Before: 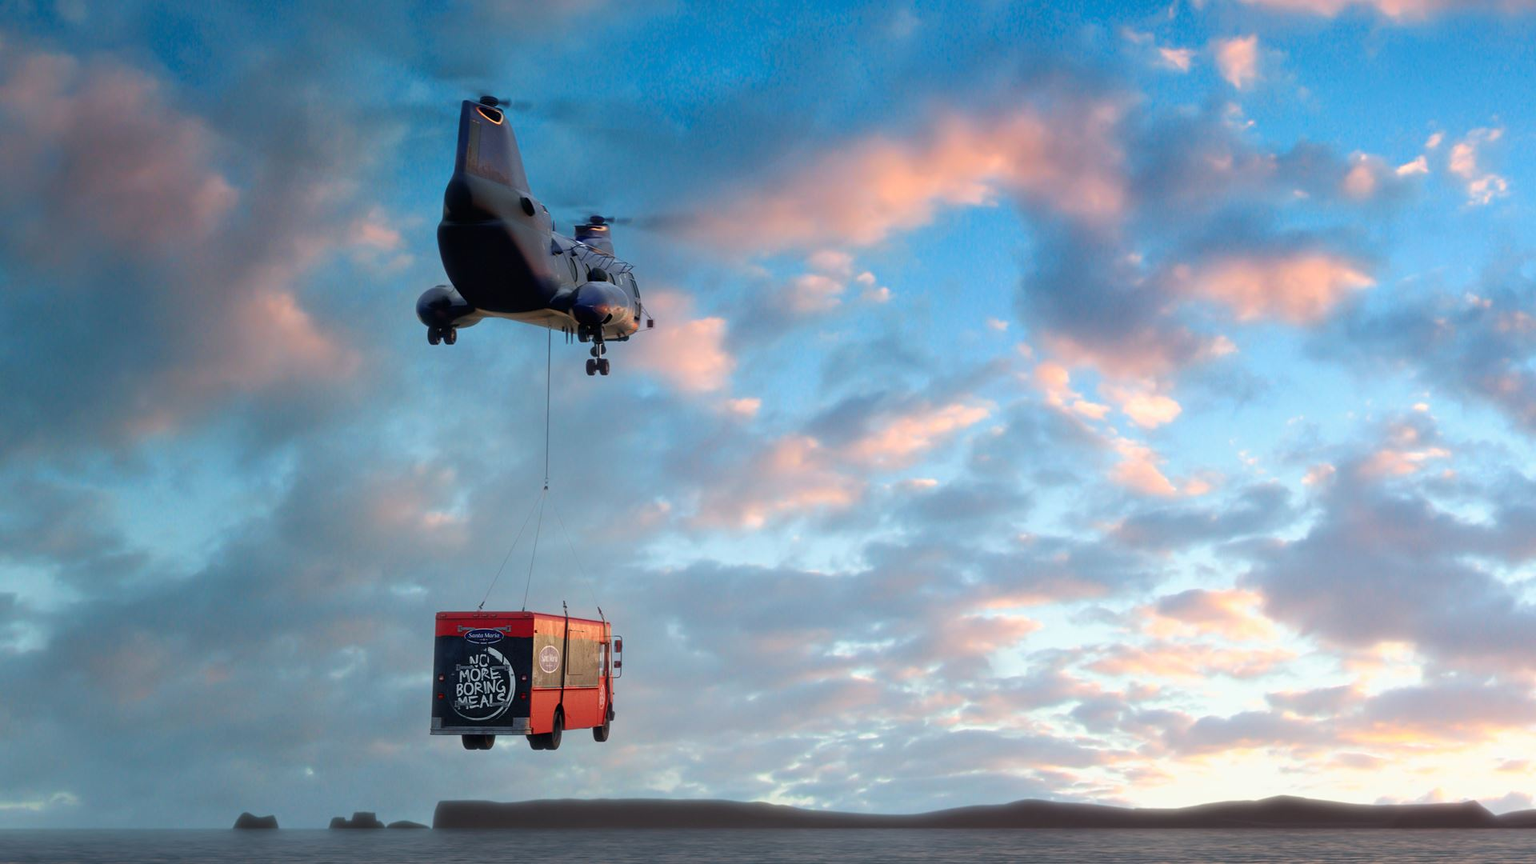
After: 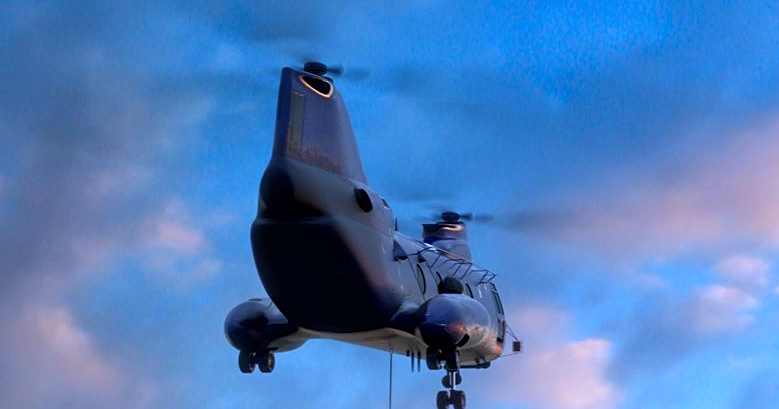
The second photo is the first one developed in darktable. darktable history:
sharpen: amount 0.2
local contrast: highlights 100%, shadows 100%, detail 120%, midtone range 0.2
white balance: red 0.871, blue 1.249
crop: left 15.452%, top 5.459%, right 43.956%, bottom 56.62%
